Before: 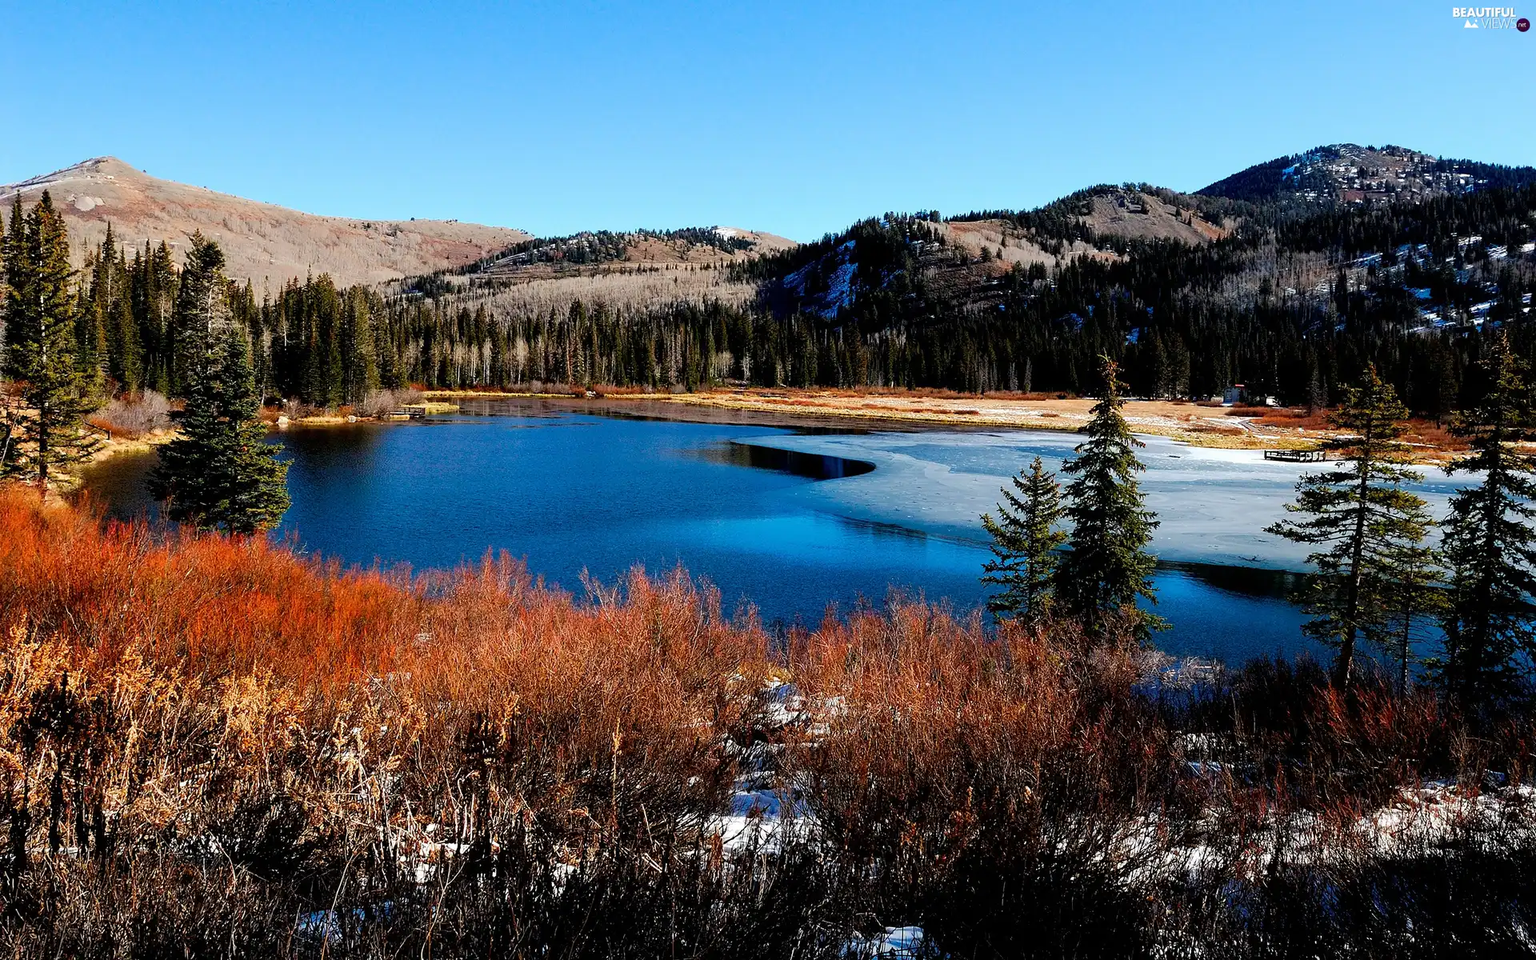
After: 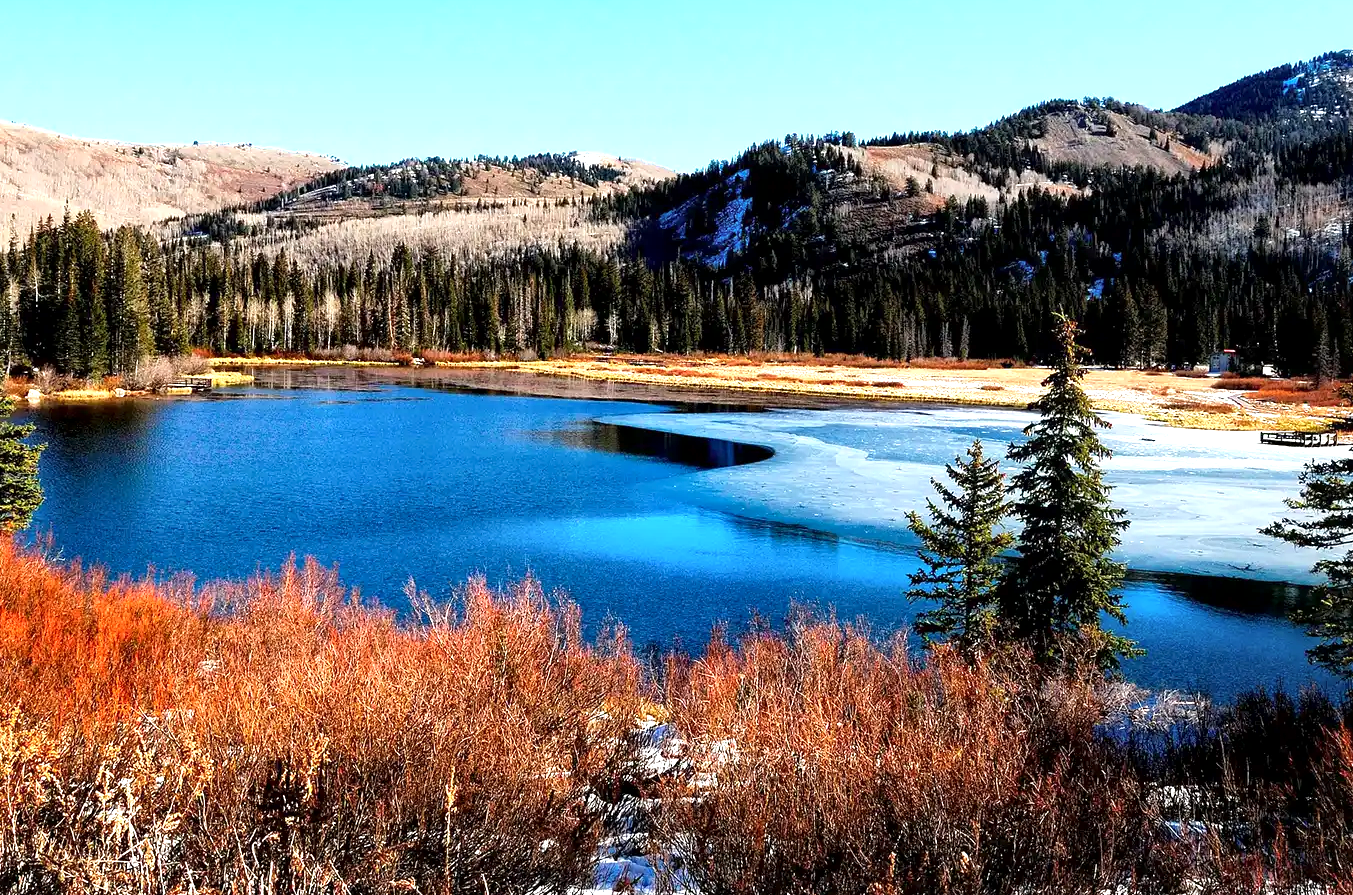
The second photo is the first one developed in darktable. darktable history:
crop and rotate: left 16.685%, top 10.981%, right 12.832%, bottom 14.369%
exposure: black level correction 0, exposure 0.892 EV, compensate highlight preservation false
local contrast: mode bilateral grid, contrast 20, coarseness 50, detail 144%, midtone range 0.2
